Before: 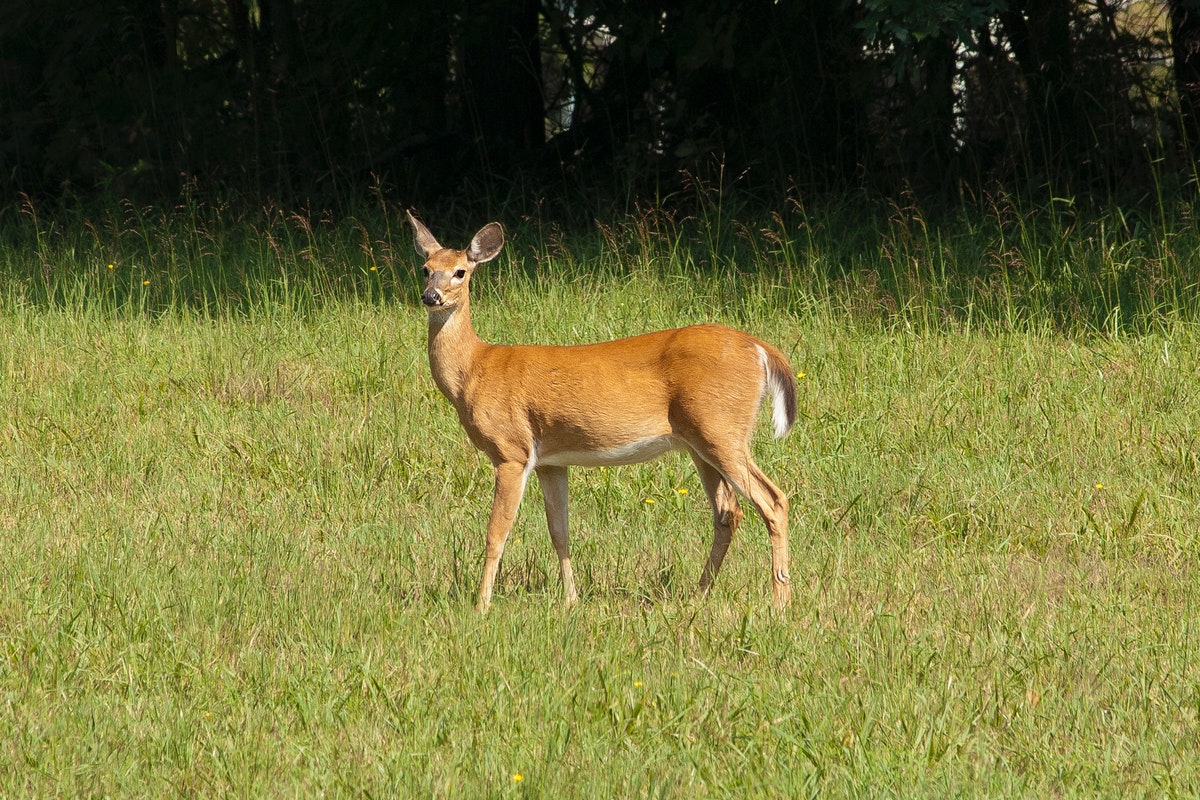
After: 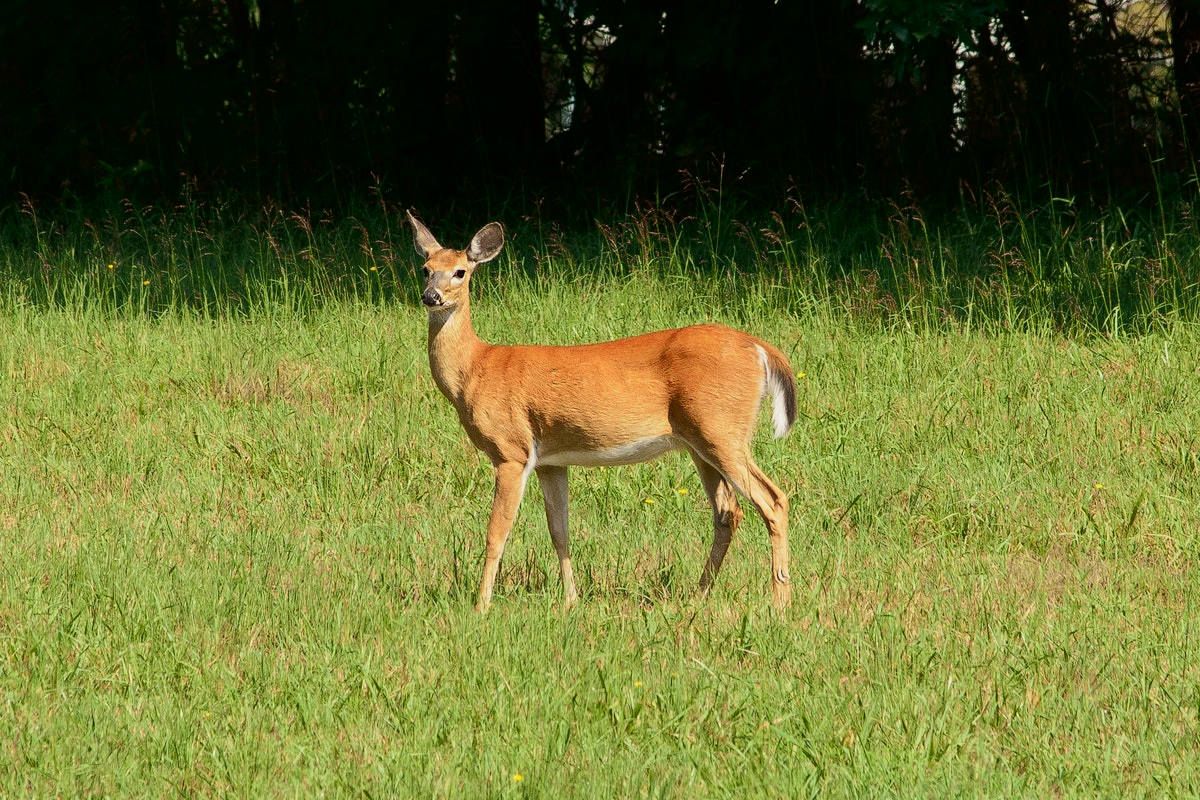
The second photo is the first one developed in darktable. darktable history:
exposure: exposure -0.041 EV, compensate highlight preservation false
tone curve: curves: ch0 [(0, 0) (0.068, 0.031) (0.175, 0.132) (0.337, 0.304) (0.498, 0.511) (0.748, 0.762) (0.993, 0.954)]; ch1 [(0, 0) (0.294, 0.184) (0.359, 0.34) (0.362, 0.35) (0.43, 0.41) (0.476, 0.457) (0.499, 0.5) (0.529, 0.523) (0.677, 0.762) (1, 1)]; ch2 [(0, 0) (0.431, 0.419) (0.495, 0.502) (0.524, 0.534) (0.557, 0.56) (0.634, 0.654) (0.728, 0.722) (1, 1)], color space Lab, independent channels, preserve colors none
